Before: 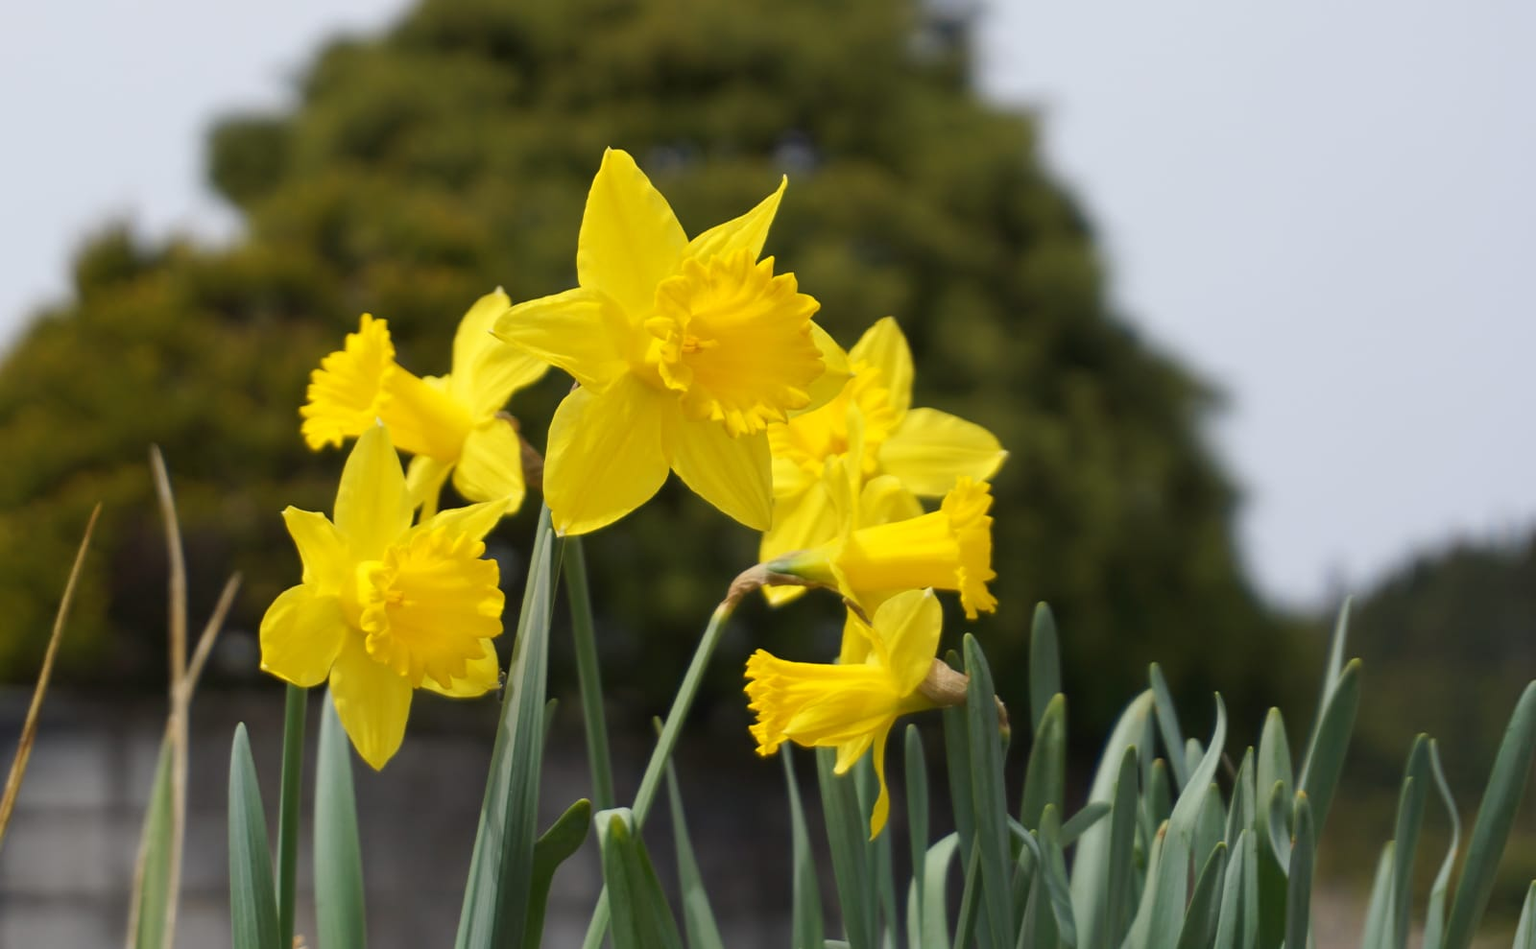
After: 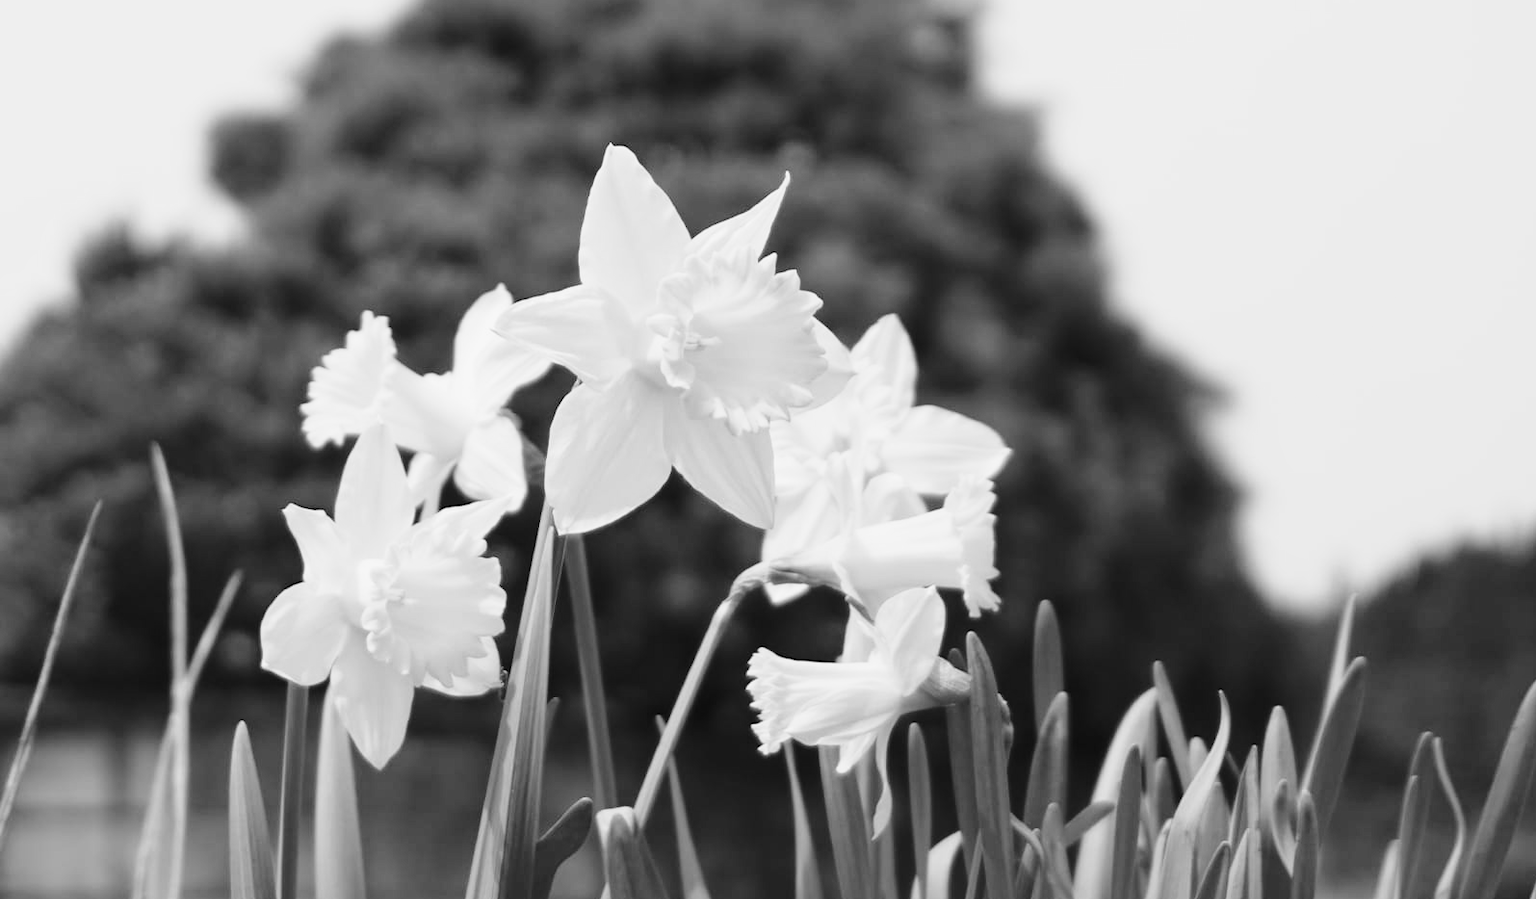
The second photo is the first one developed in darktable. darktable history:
base curve: curves: ch0 [(0, 0) (0.028, 0.03) (0.121, 0.232) (0.46, 0.748) (0.859, 0.968) (1, 1)], preserve colors none
crop: top 0.448%, right 0.264%, bottom 5.045%
monochrome: a 32, b 64, size 2.3
white balance: red 0.948, green 1.02, blue 1.176
